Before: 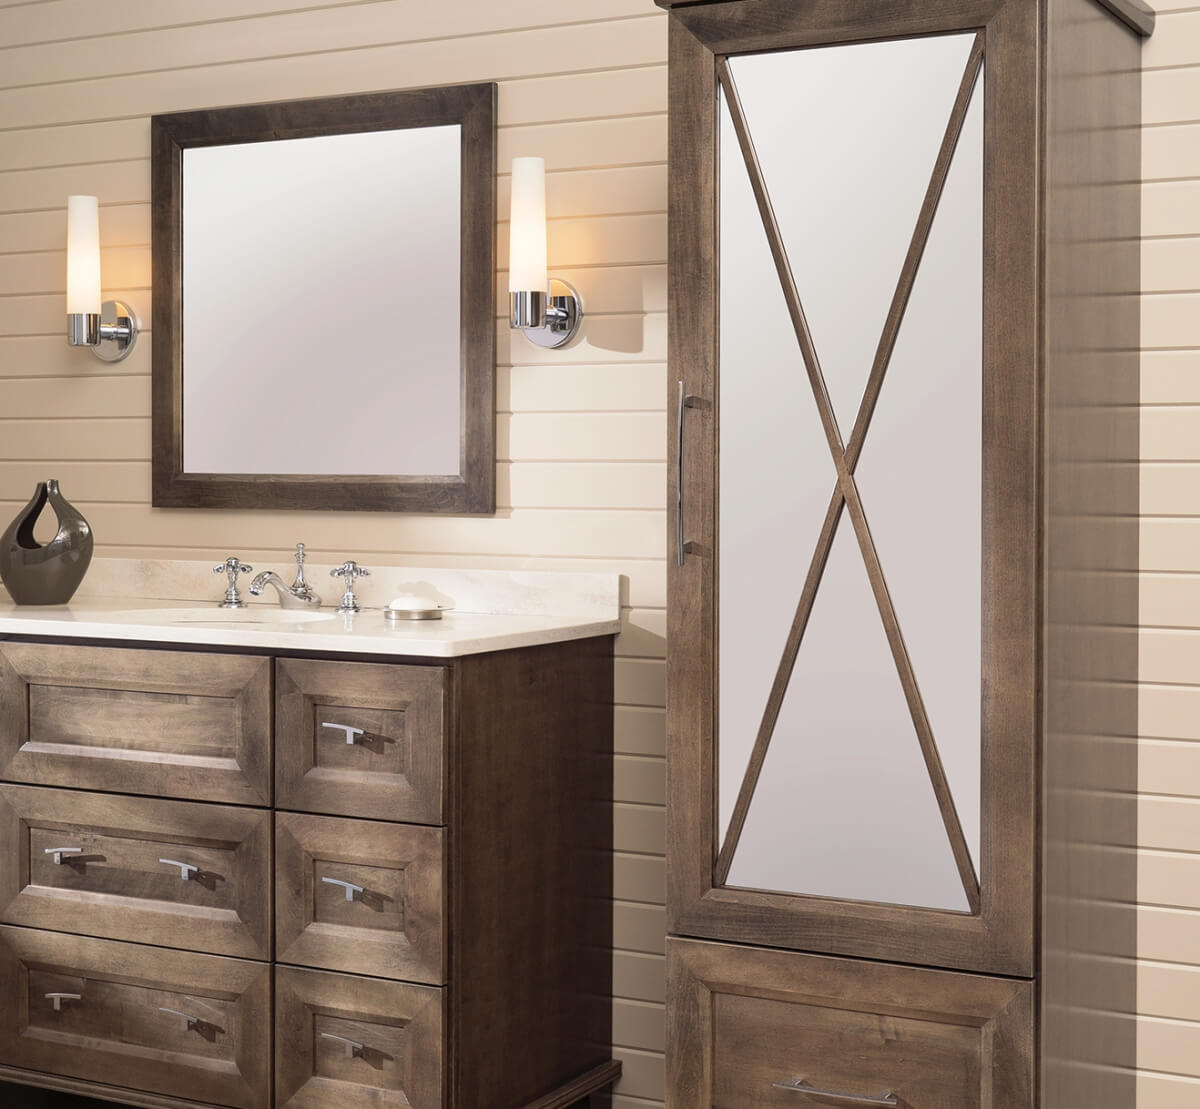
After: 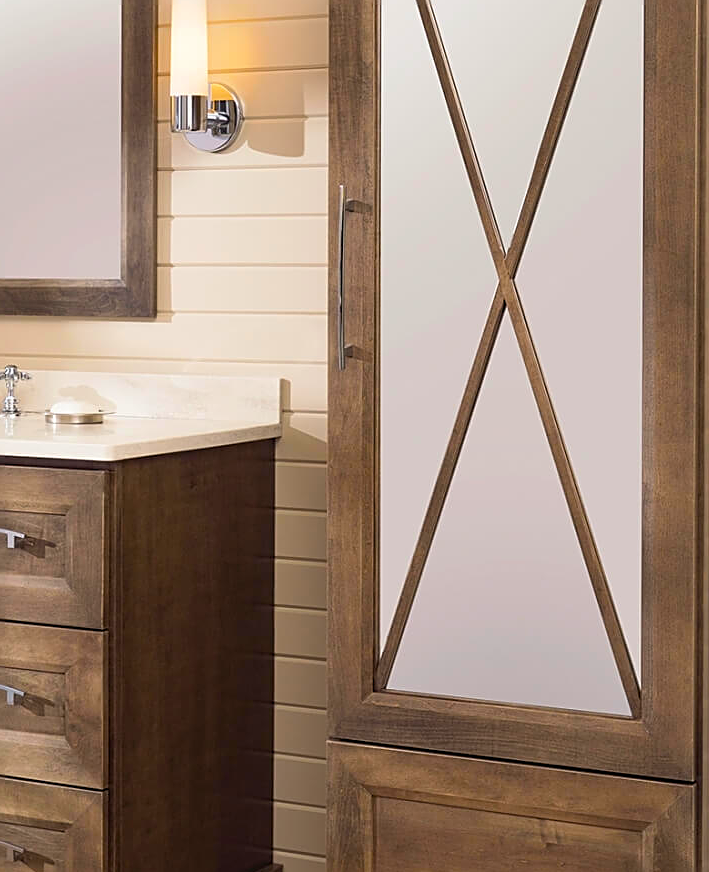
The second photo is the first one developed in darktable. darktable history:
color balance rgb: linear chroma grading › global chroma 15%, perceptual saturation grading › global saturation 30%
sharpen: on, module defaults
crop and rotate: left 28.256%, top 17.734%, right 12.656%, bottom 3.573%
